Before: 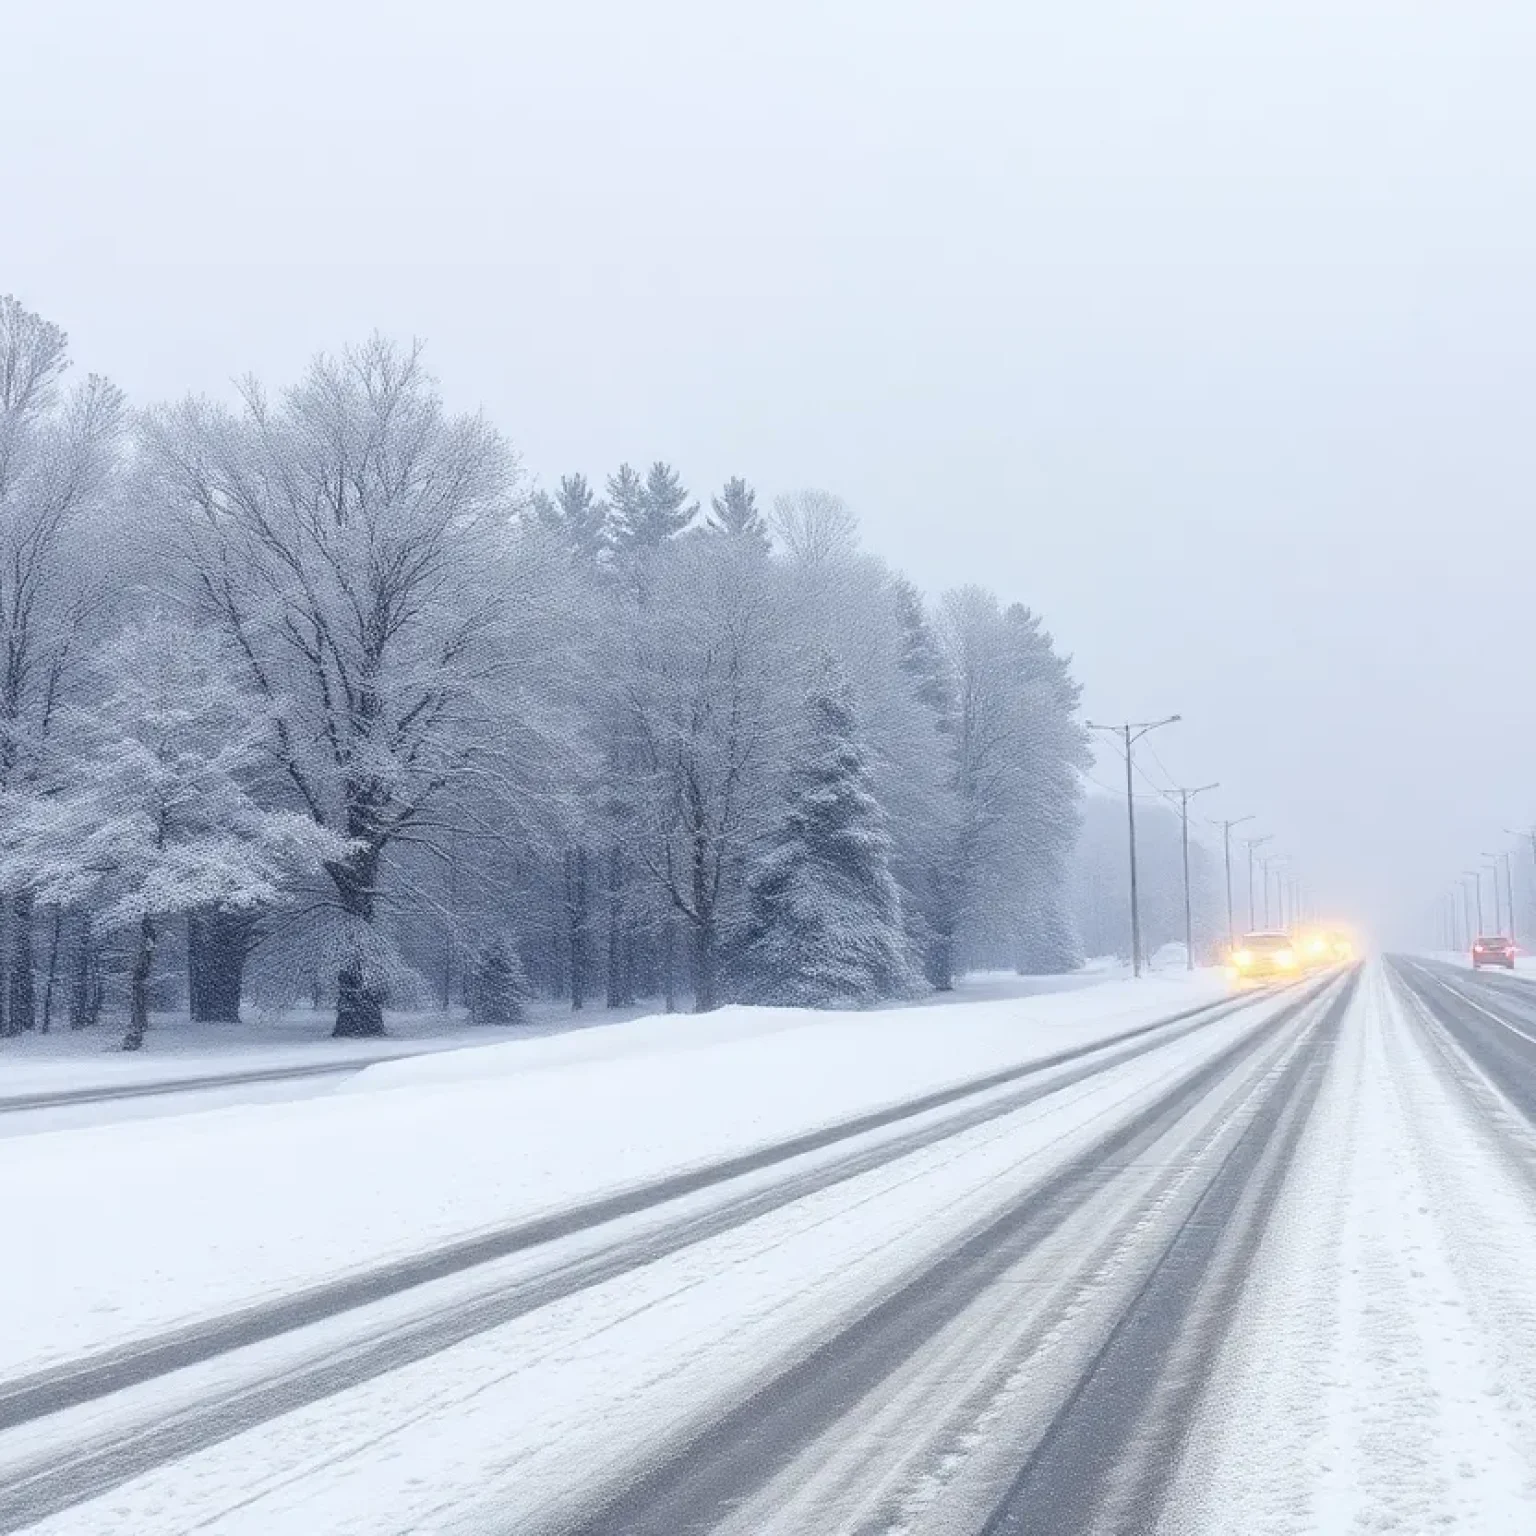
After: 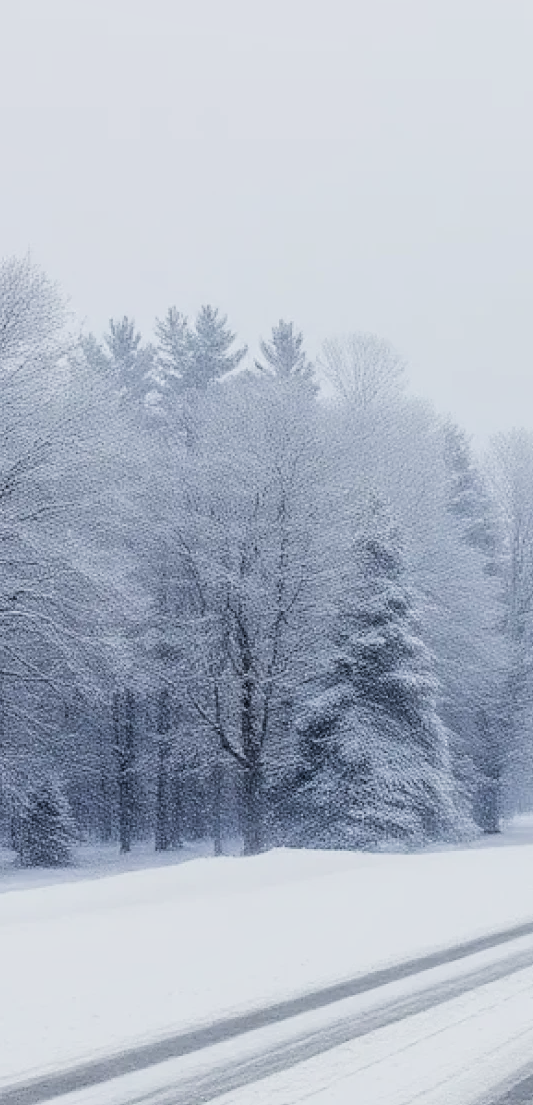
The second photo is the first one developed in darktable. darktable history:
crop and rotate: left 29.434%, top 10.237%, right 35.834%, bottom 17.771%
filmic rgb: black relative exposure -5.04 EV, white relative exposure 3.98 EV, hardness 2.89, contrast 1.397, highlights saturation mix -30.61%
tone equalizer: edges refinement/feathering 500, mask exposure compensation -1.57 EV, preserve details no
local contrast: detail 109%
